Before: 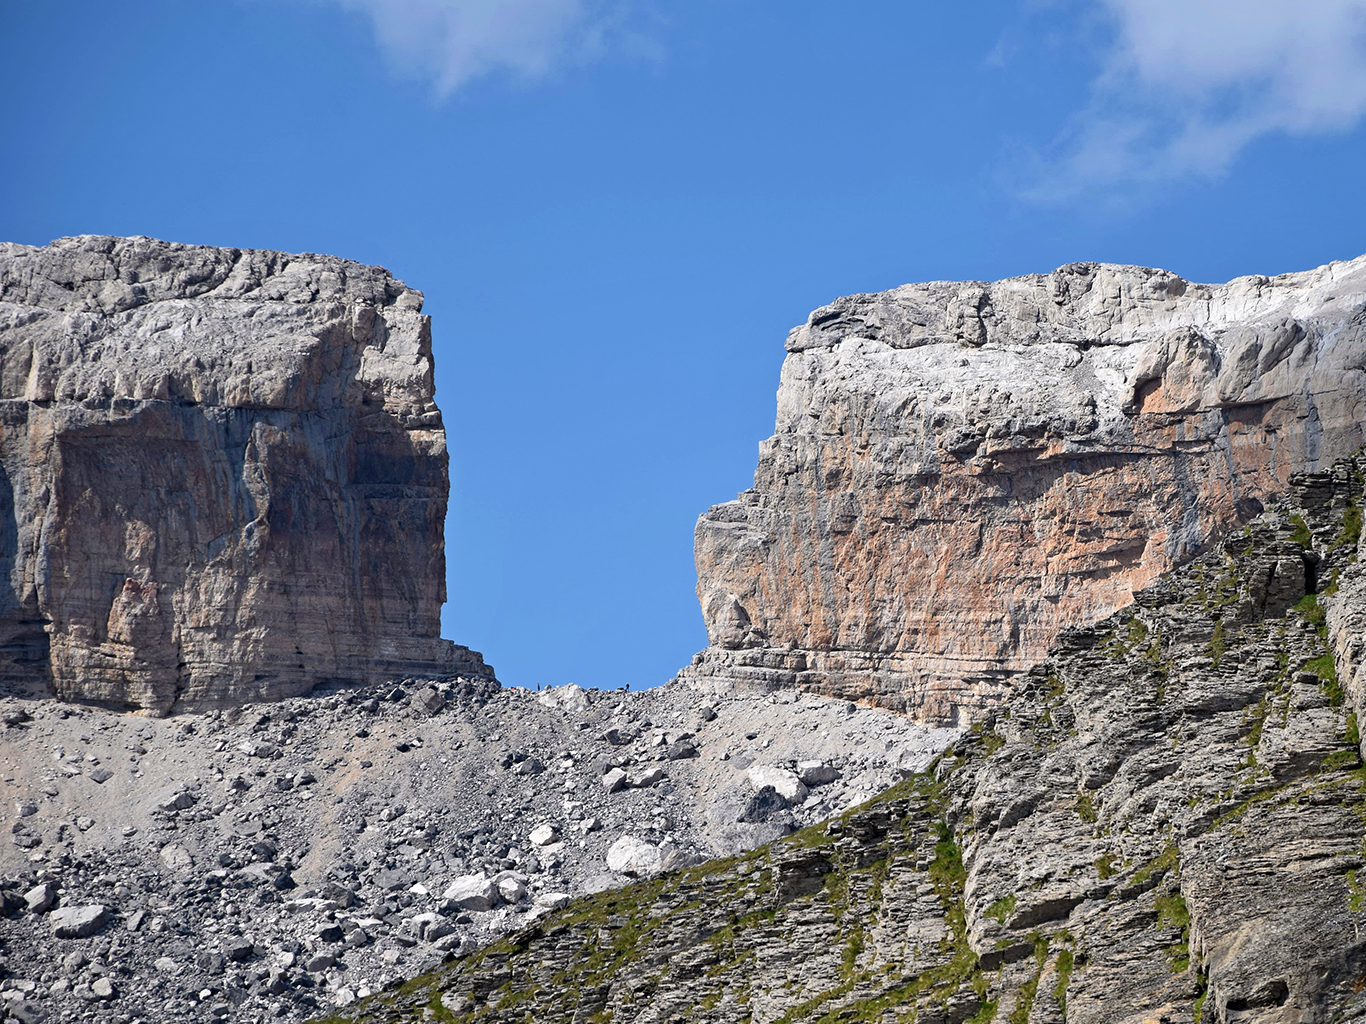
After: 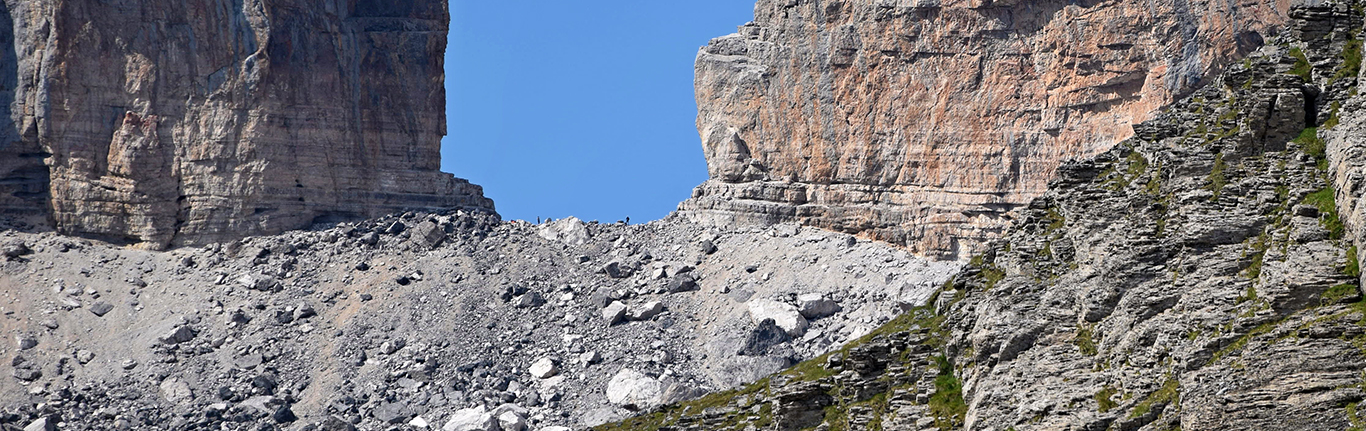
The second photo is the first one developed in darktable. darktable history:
crop: top 45.634%, bottom 12.205%
